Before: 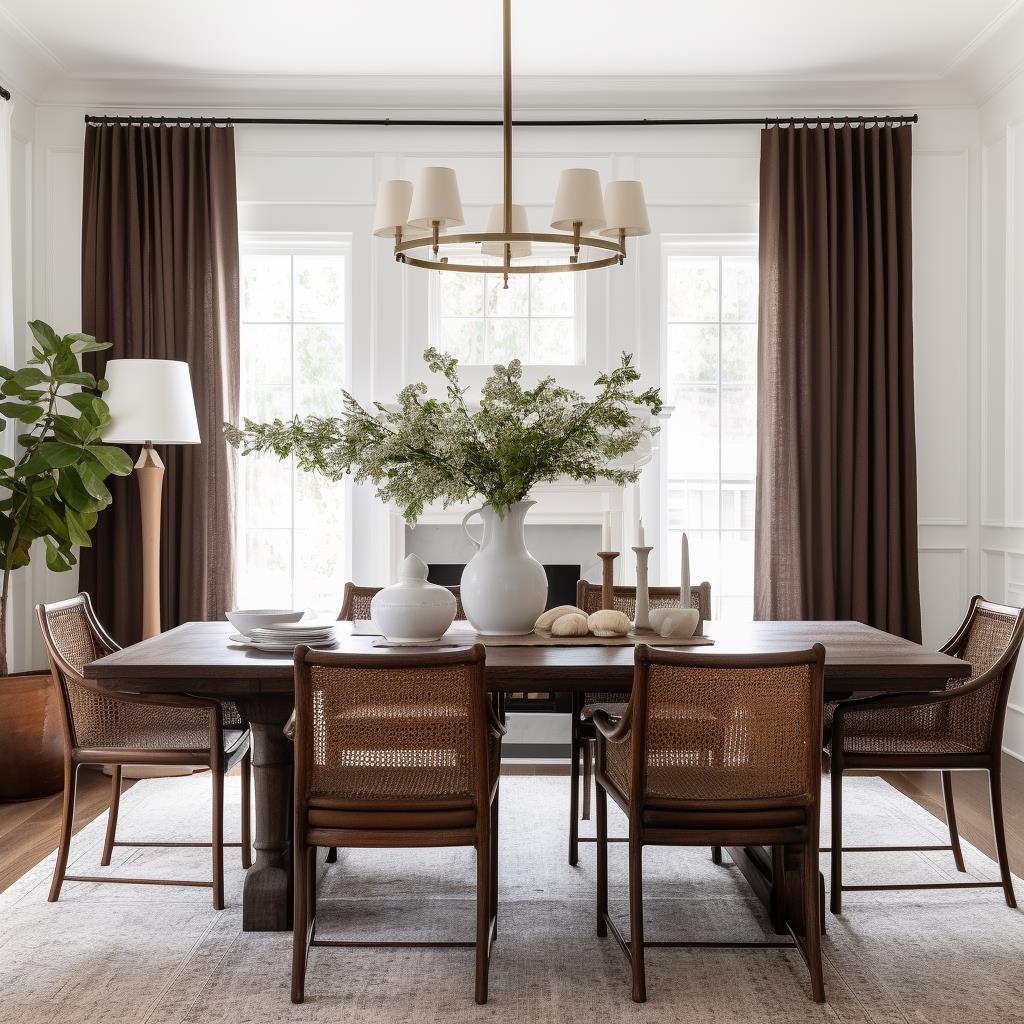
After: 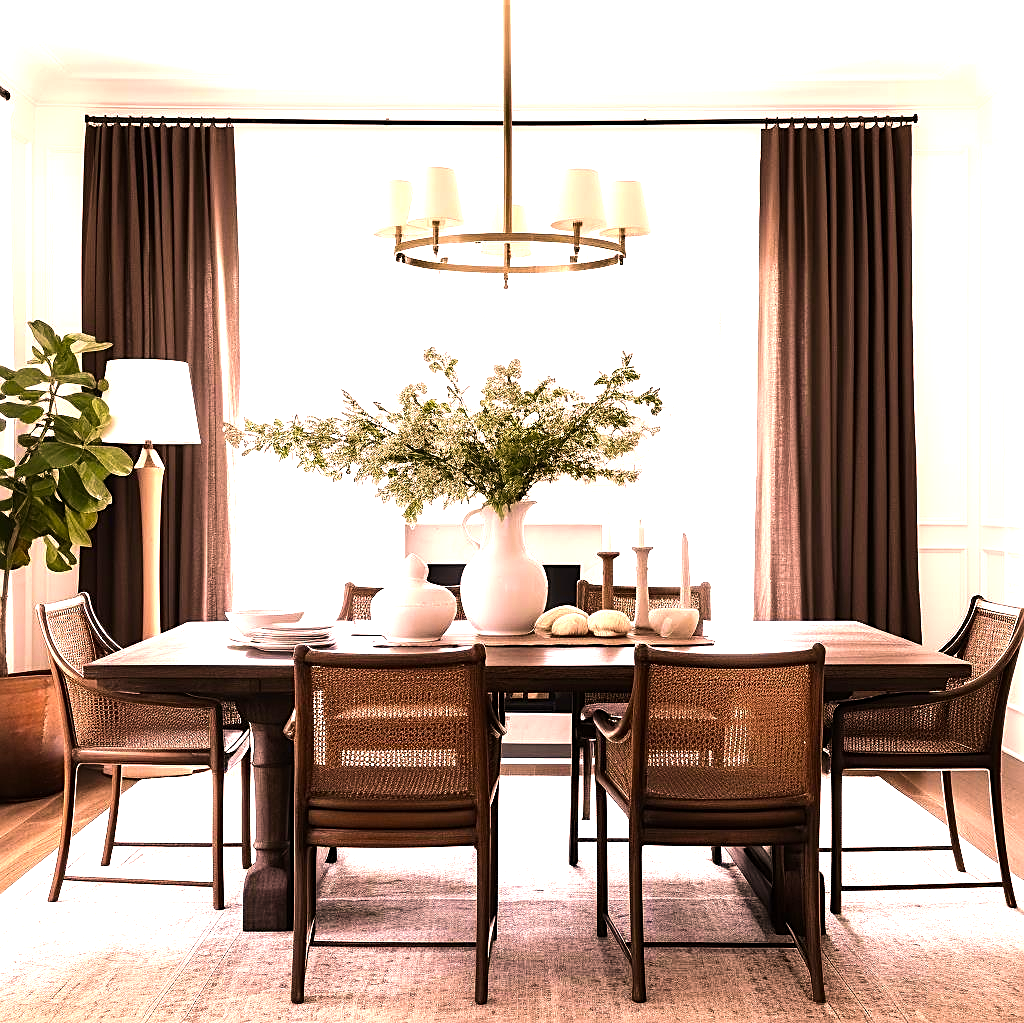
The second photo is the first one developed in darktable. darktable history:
exposure: black level correction 0, exposure 0.7 EV, compensate exposure bias true, compensate highlight preservation false
color correction: highlights a* 21.16, highlights b* 19.61
sharpen: on, module defaults
white balance: red 0.98, blue 1.034
crop: bottom 0.071%
tone equalizer: -8 EV -0.75 EV, -7 EV -0.7 EV, -6 EV -0.6 EV, -5 EV -0.4 EV, -3 EV 0.4 EV, -2 EV 0.6 EV, -1 EV 0.7 EV, +0 EV 0.75 EV, edges refinement/feathering 500, mask exposure compensation -1.57 EV, preserve details no
velvia: on, module defaults
